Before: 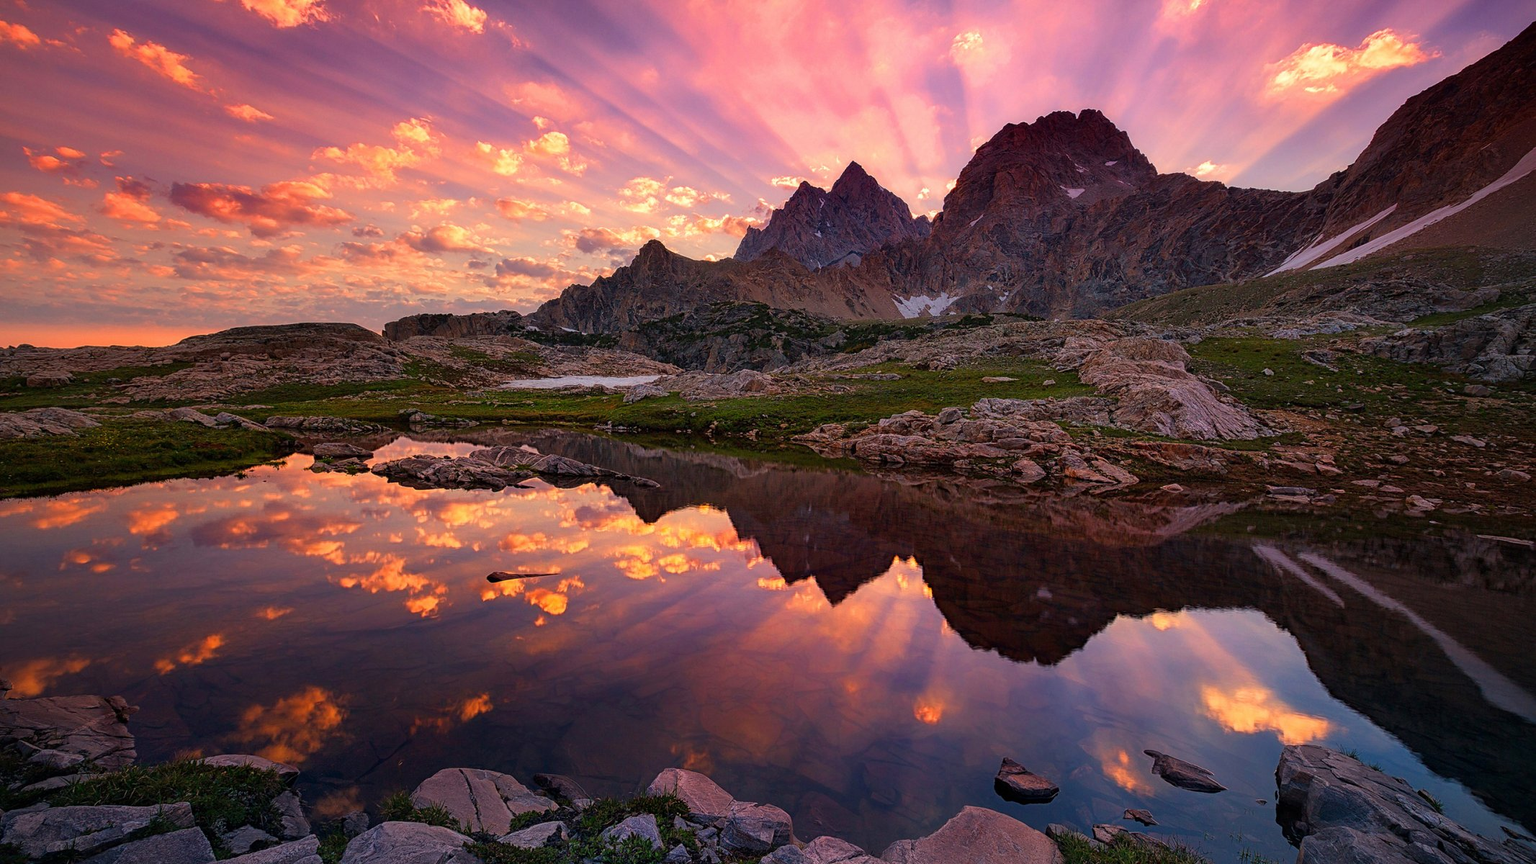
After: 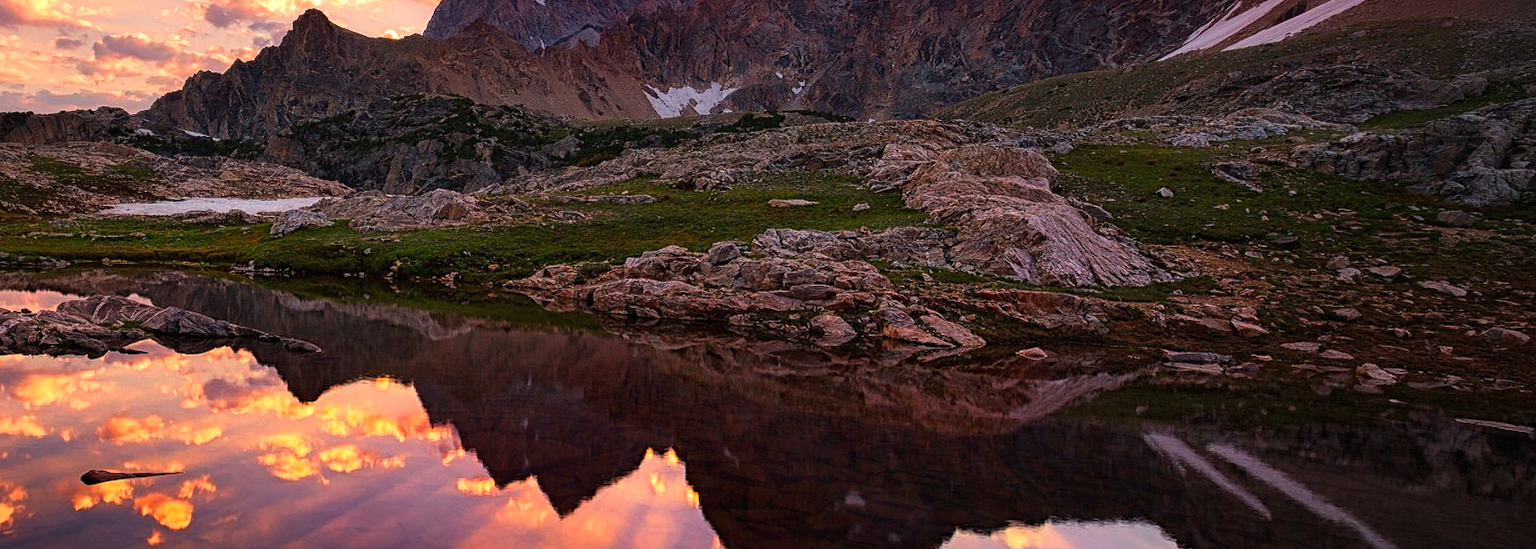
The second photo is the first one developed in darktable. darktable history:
tone equalizer: -8 EV -0.417 EV, -7 EV -0.389 EV, -6 EV -0.333 EV, -5 EV -0.222 EV, -3 EV 0.222 EV, -2 EV 0.333 EV, -1 EV 0.389 EV, +0 EV 0.417 EV, edges refinement/feathering 500, mask exposure compensation -1.57 EV, preserve details no
crop and rotate: left 27.938%, top 27.046%, bottom 27.046%
